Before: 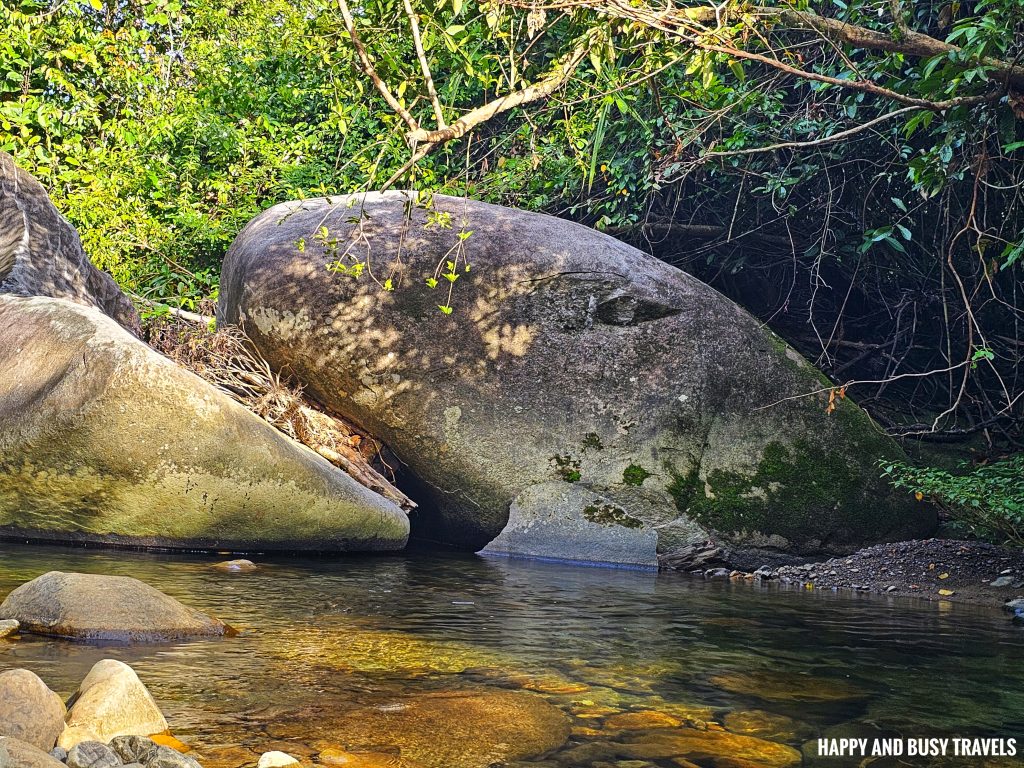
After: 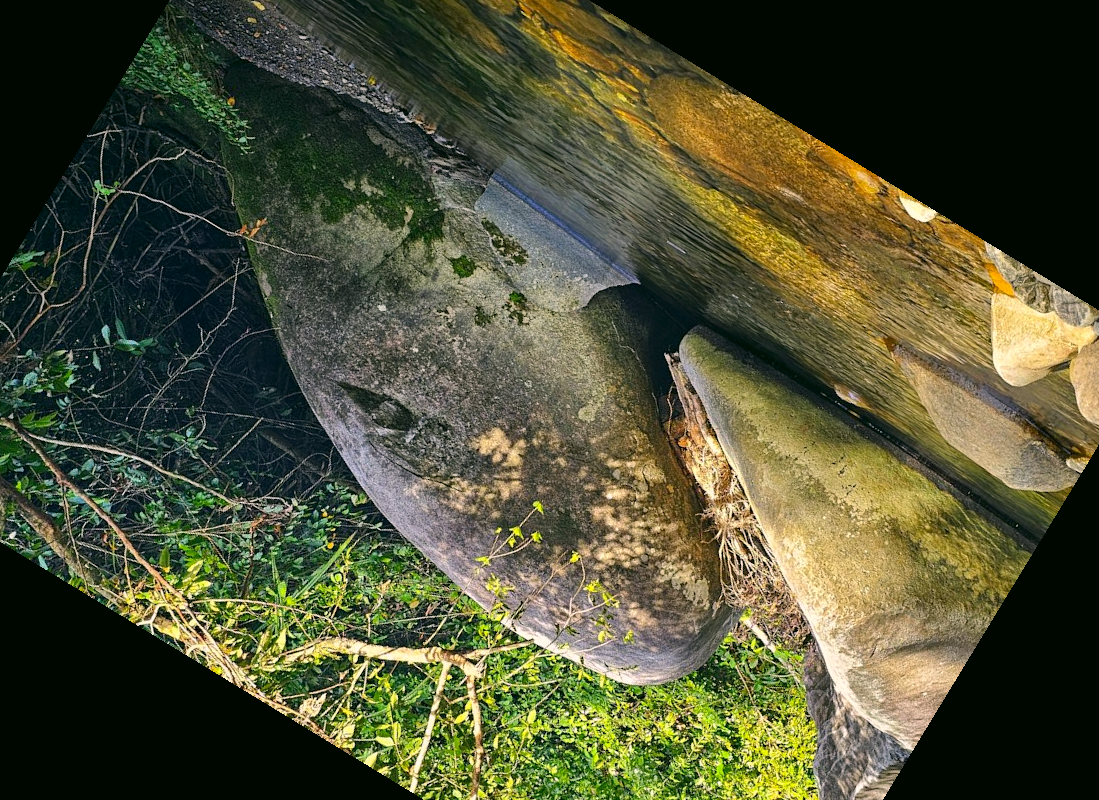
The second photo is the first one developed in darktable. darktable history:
color correction: highlights a* 4.02, highlights b* 4.98, shadows a* -7.55, shadows b* 4.98
crop and rotate: angle 148.68°, left 9.111%, top 15.603%, right 4.588%, bottom 17.041%
